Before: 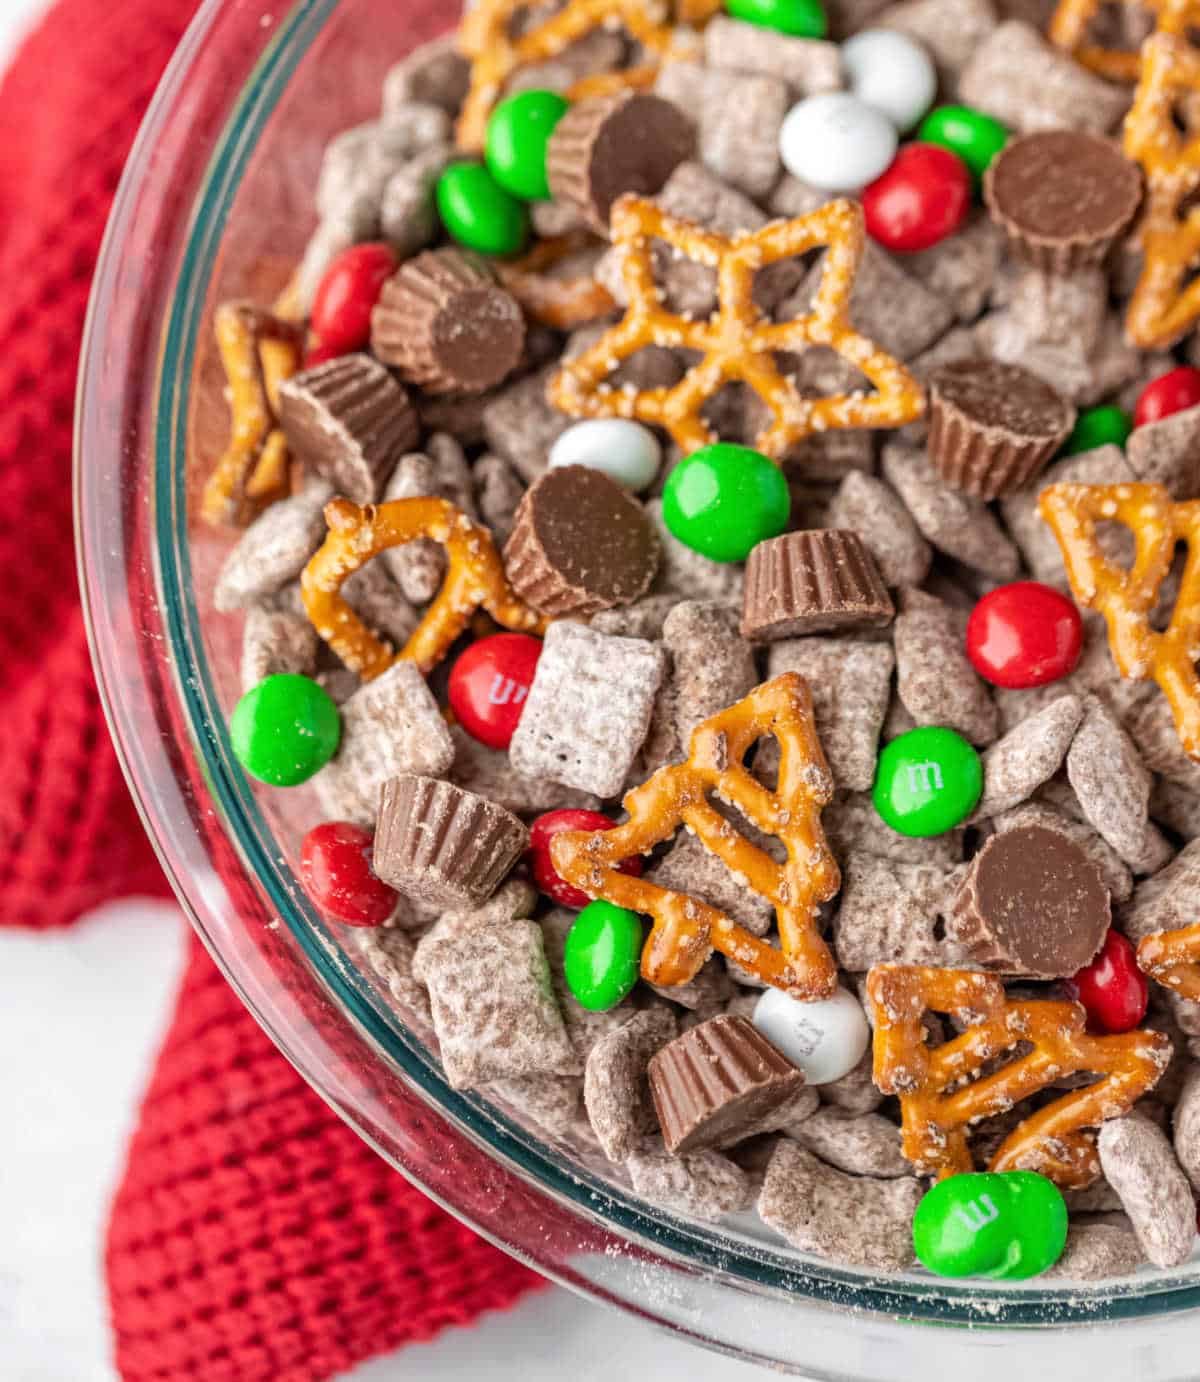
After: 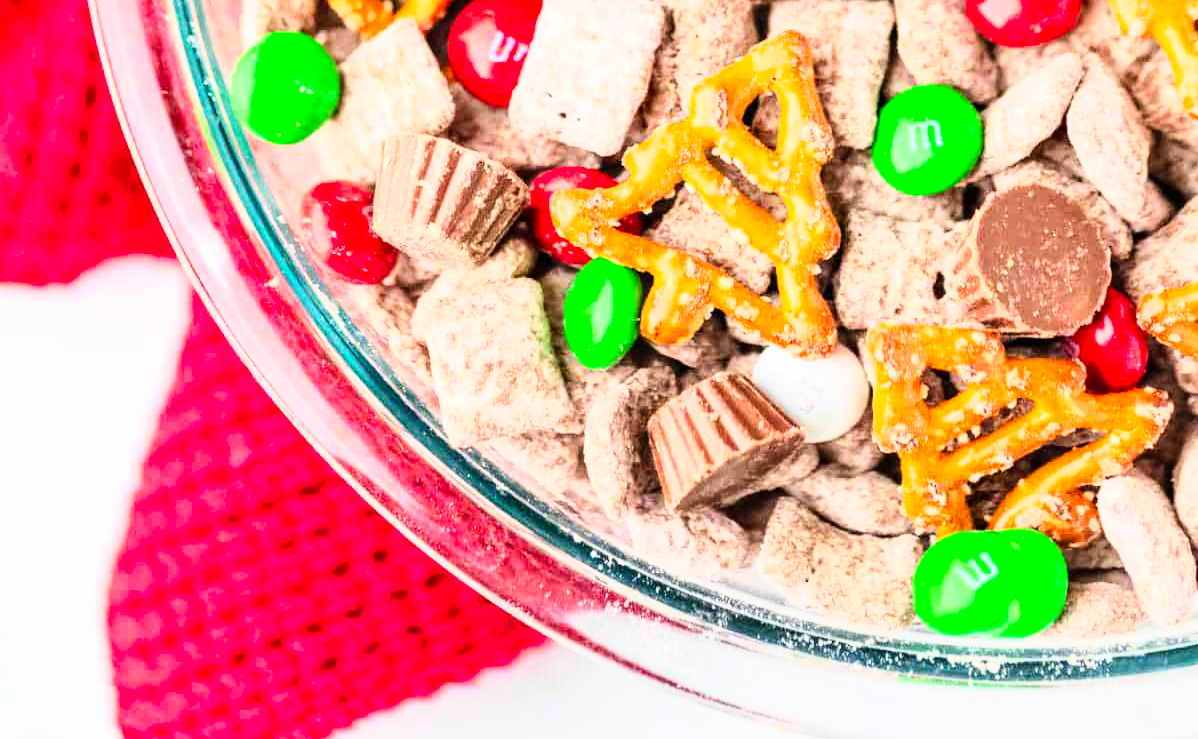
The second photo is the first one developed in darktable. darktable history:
tone curve: curves: ch0 [(0, 0) (0.003, 0.004) (0.011, 0.016) (0.025, 0.035) (0.044, 0.062) (0.069, 0.097) (0.1, 0.143) (0.136, 0.205) (0.177, 0.276) (0.224, 0.36) (0.277, 0.461) (0.335, 0.584) (0.399, 0.686) (0.468, 0.783) (0.543, 0.868) (0.623, 0.927) (0.709, 0.96) (0.801, 0.974) (0.898, 0.986) (1, 1)], color space Lab, linked channels, preserve colors none
contrast brightness saturation: contrast 0.037, saturation 0.068
crop and rotate: top 46.491%, right 0.085%
